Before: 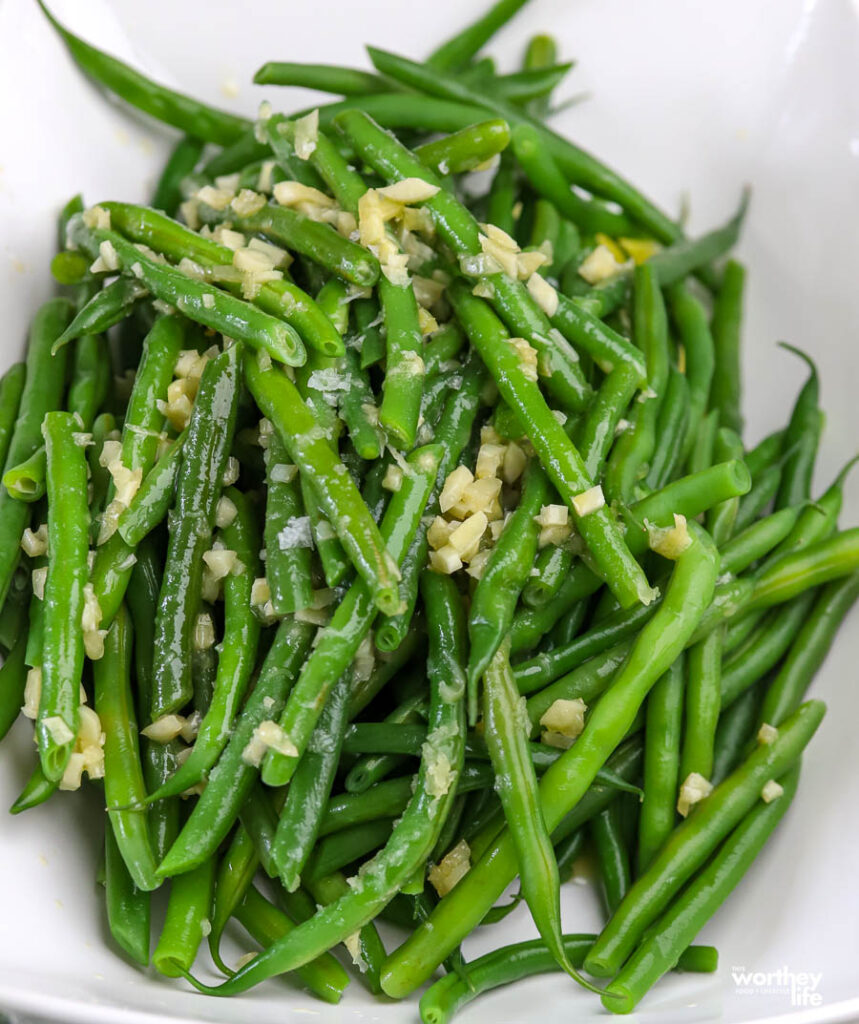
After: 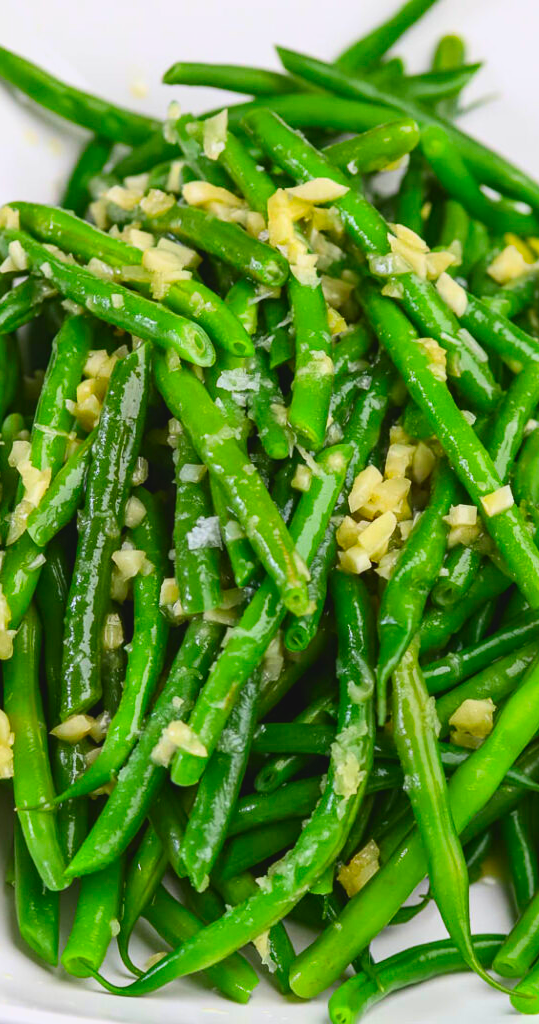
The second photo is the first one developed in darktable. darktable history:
white balance: red 1, blue 1
lowpass: radius 0.1, contrast 0.85, saturation 1.1, unbound 0
crop: left 10.644%, right 26.528%
exposure: exposure 0.2 EV, compensate highlight preservation false
contrast brightness saturation: contrast 0.18, saturation 0.3
